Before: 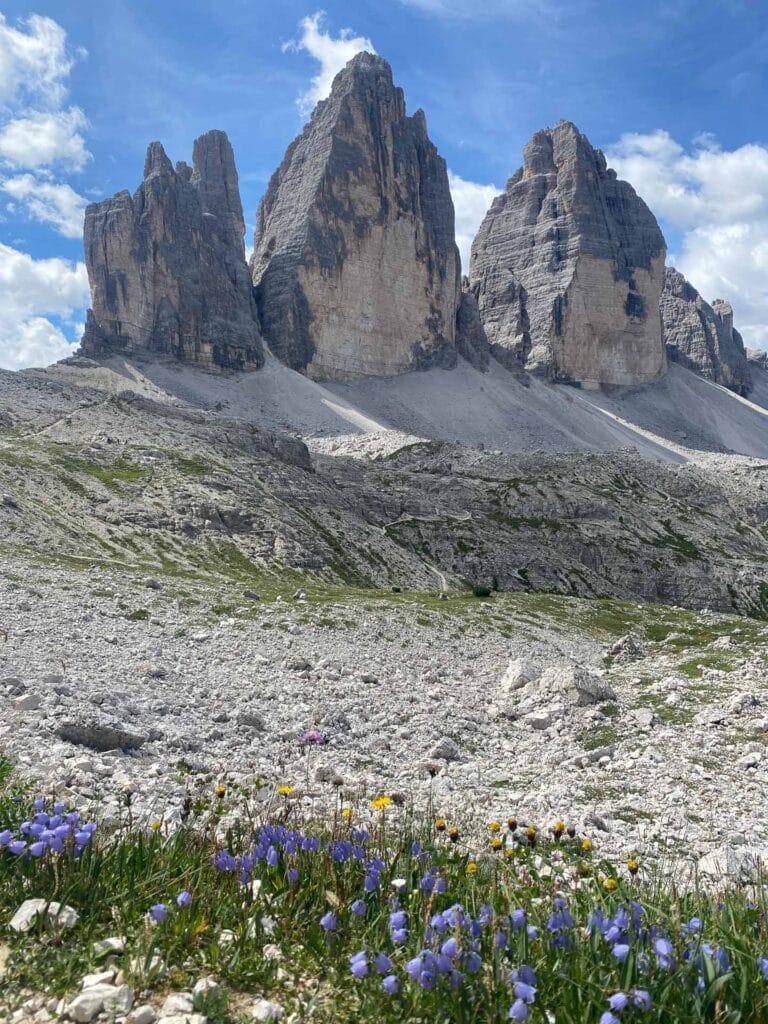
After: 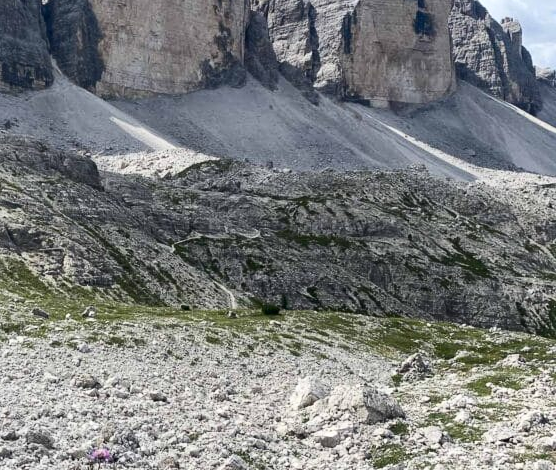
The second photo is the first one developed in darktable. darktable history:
contrast brightness saturation: contrast 0.223
crop and rotate: left 27.589%, top 27.599%, bottom 26.466%
